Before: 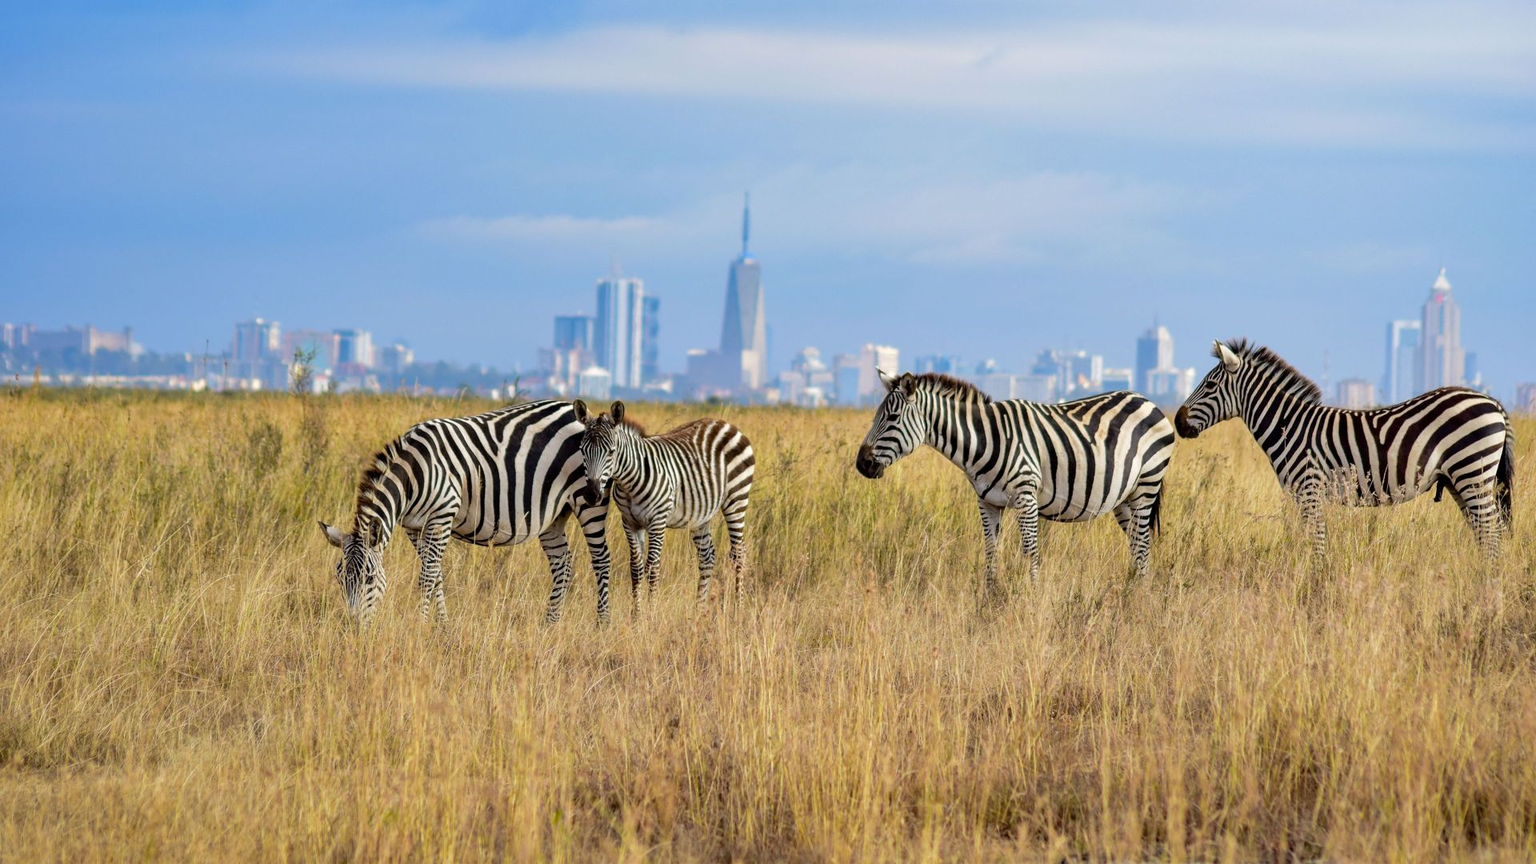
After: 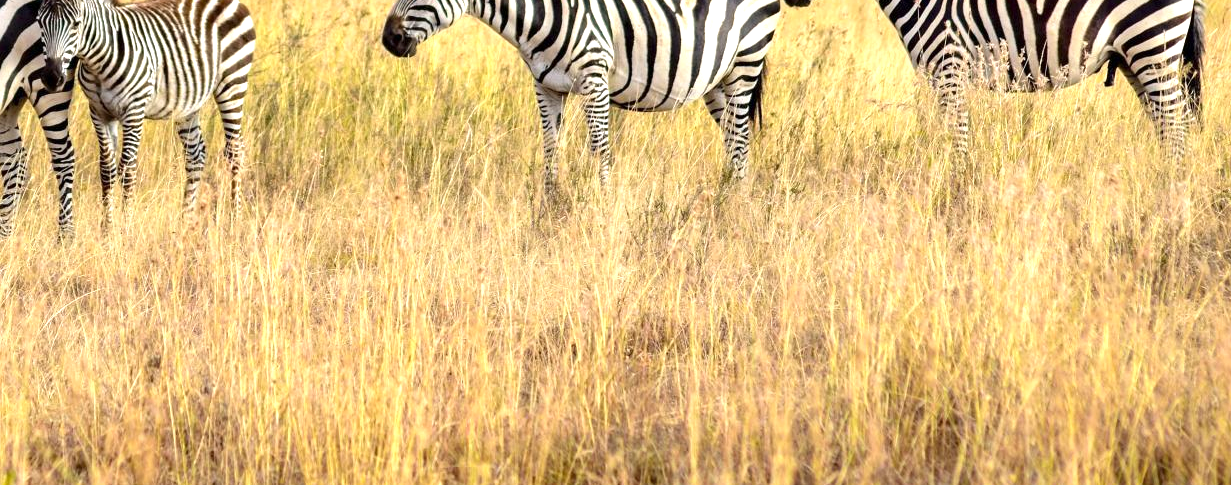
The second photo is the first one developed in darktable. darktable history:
exposure: exposure 1.001 EV, compensate exposure bias true, compensate highlight preservation false
crop and rotate: left 35.851%, top 50.18%, bottom 4.841%
